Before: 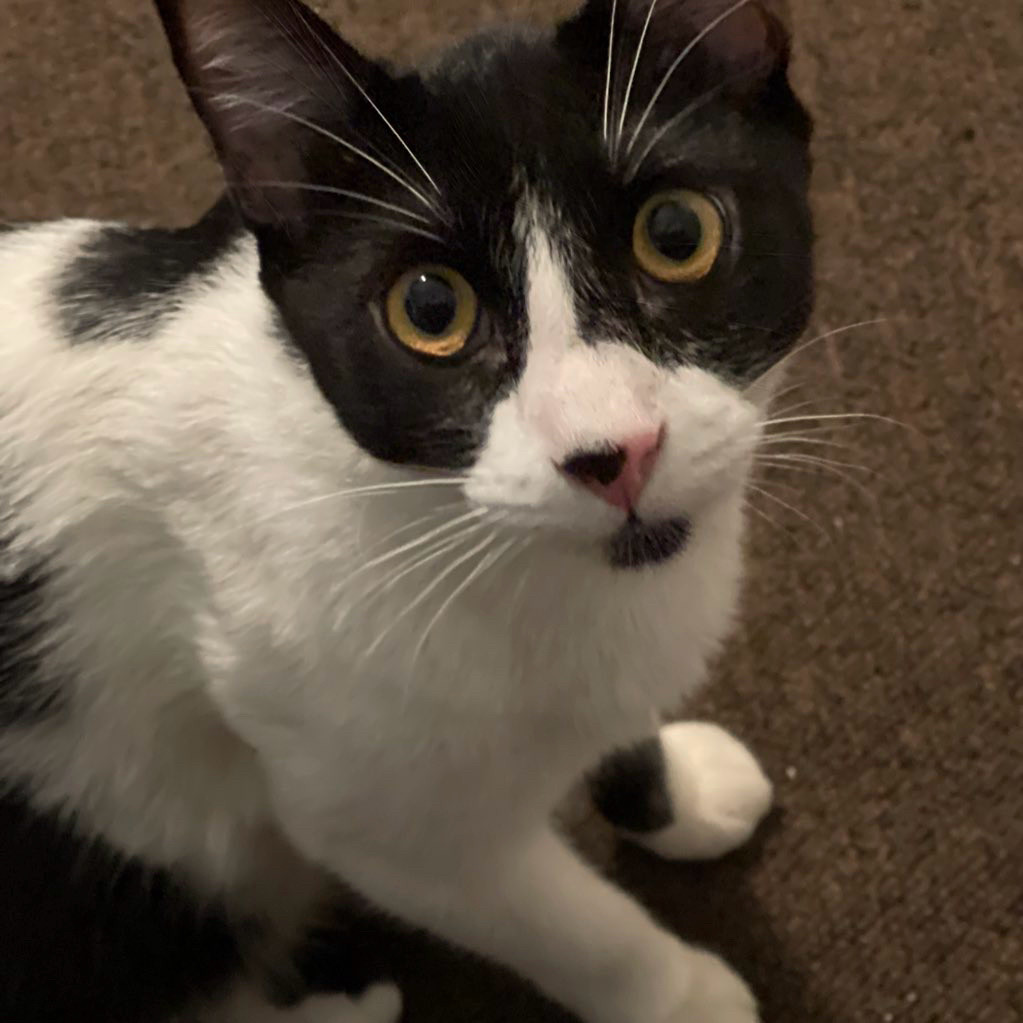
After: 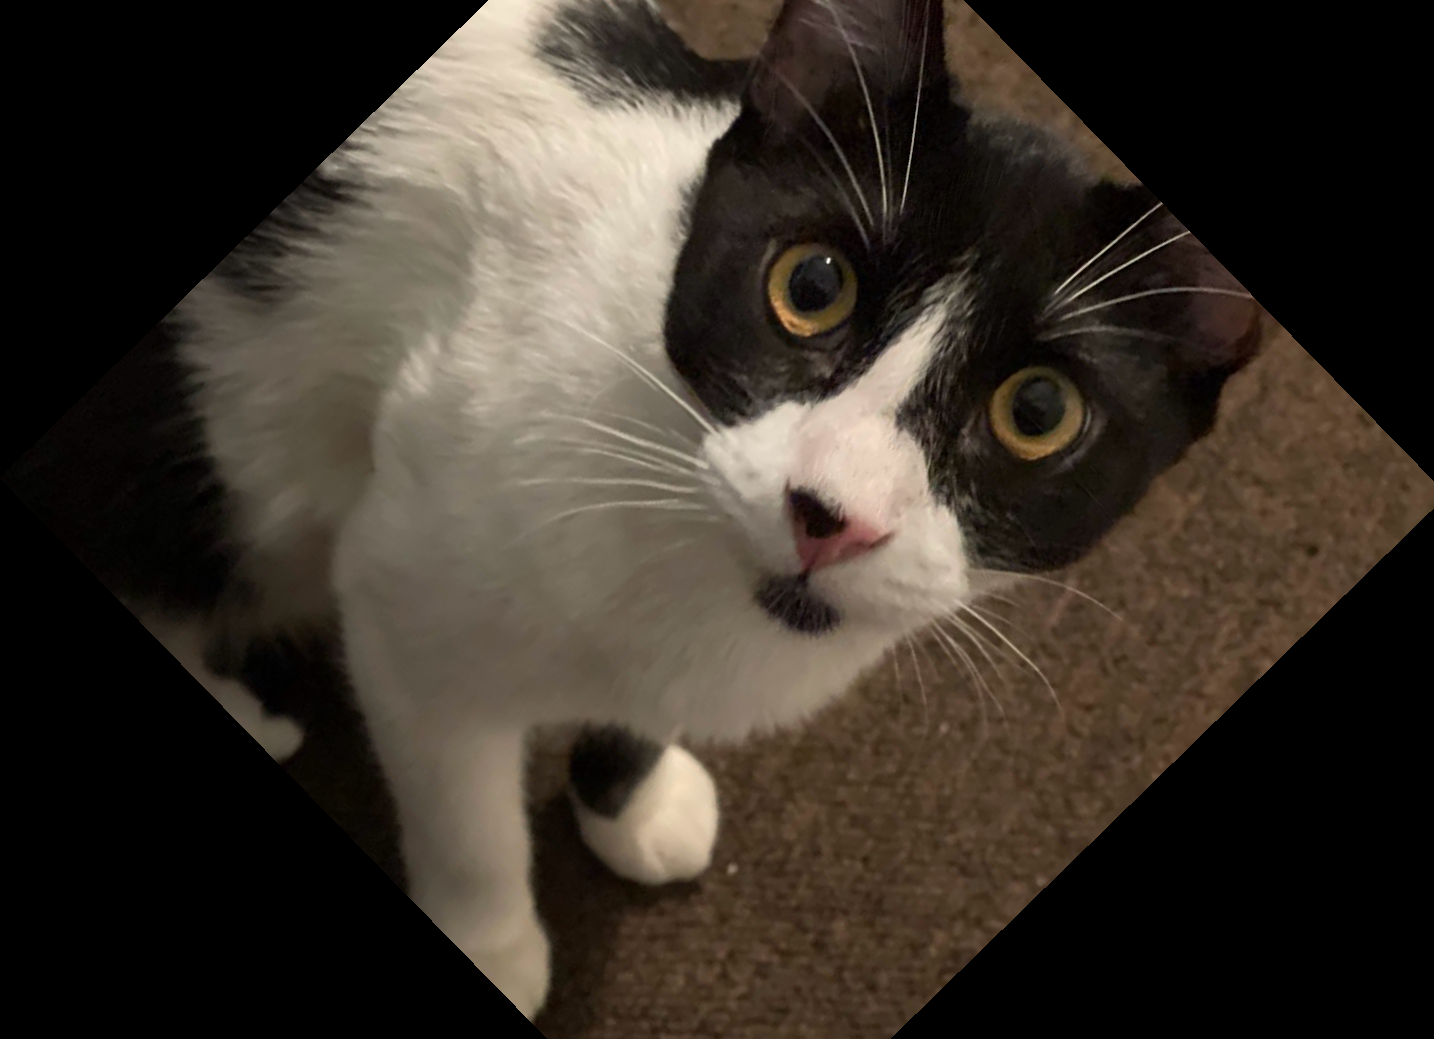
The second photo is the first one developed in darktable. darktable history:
crop and rotate: angle -45.68°, top 16.413%, right 0.813%, bottom 11.714%
